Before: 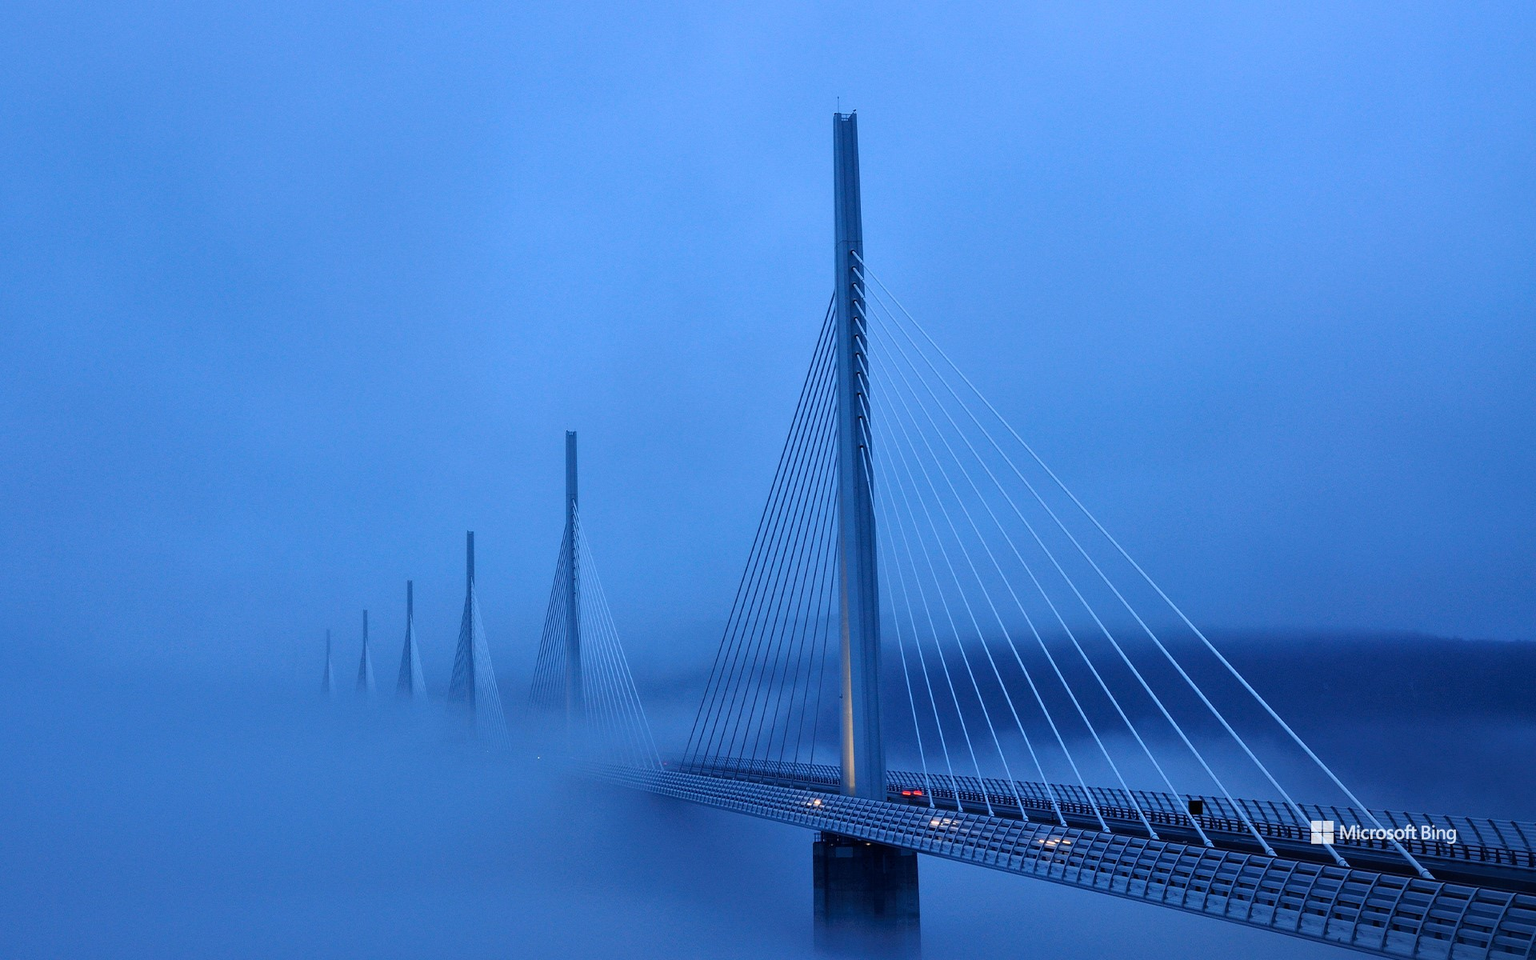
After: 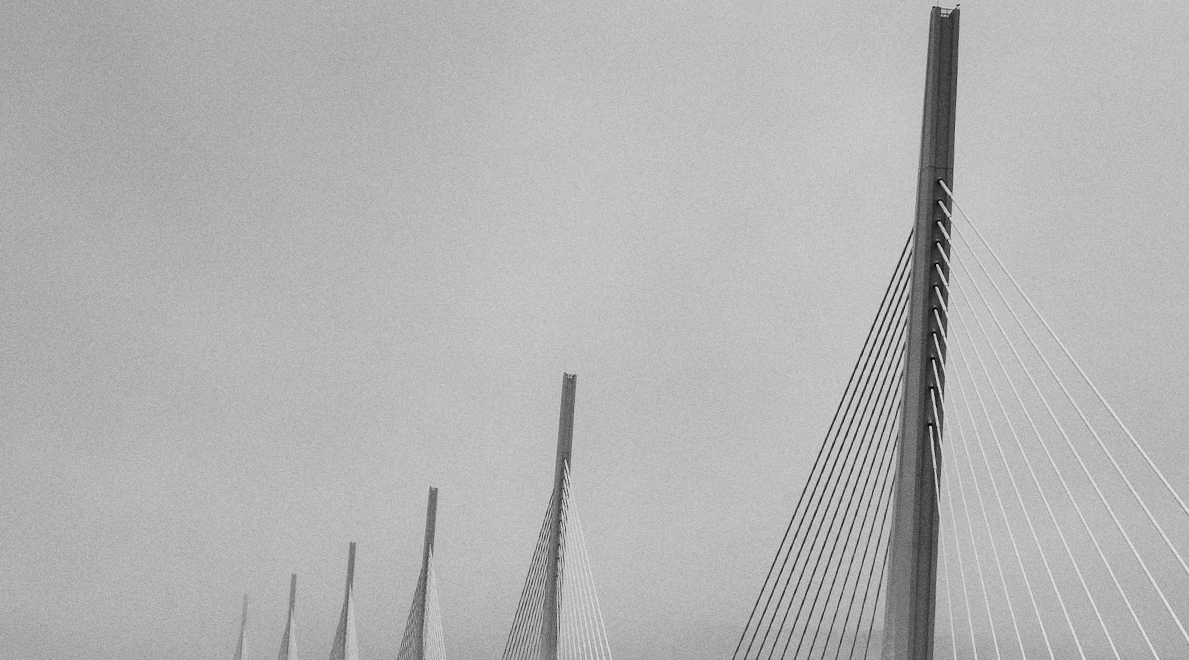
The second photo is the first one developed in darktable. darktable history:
monochrome: a 32, b 64, size 2.3
crop and rotate: angle -4.99°, left 2.122%, top 6.945%, right 27.566%, bottom 30.519%
grain: coarseness 0.09 ISO
graduated density: rotation -0.352°, offset 57.64
base curve: curves: ch0 [(0, 0) (0.007, 0.004) (0.027, 0.03) (0.046, 0.07) (0.207, 0.54) (0.442, 0.872) (0.673, 0.972) (1, 1)], preserve colors none
